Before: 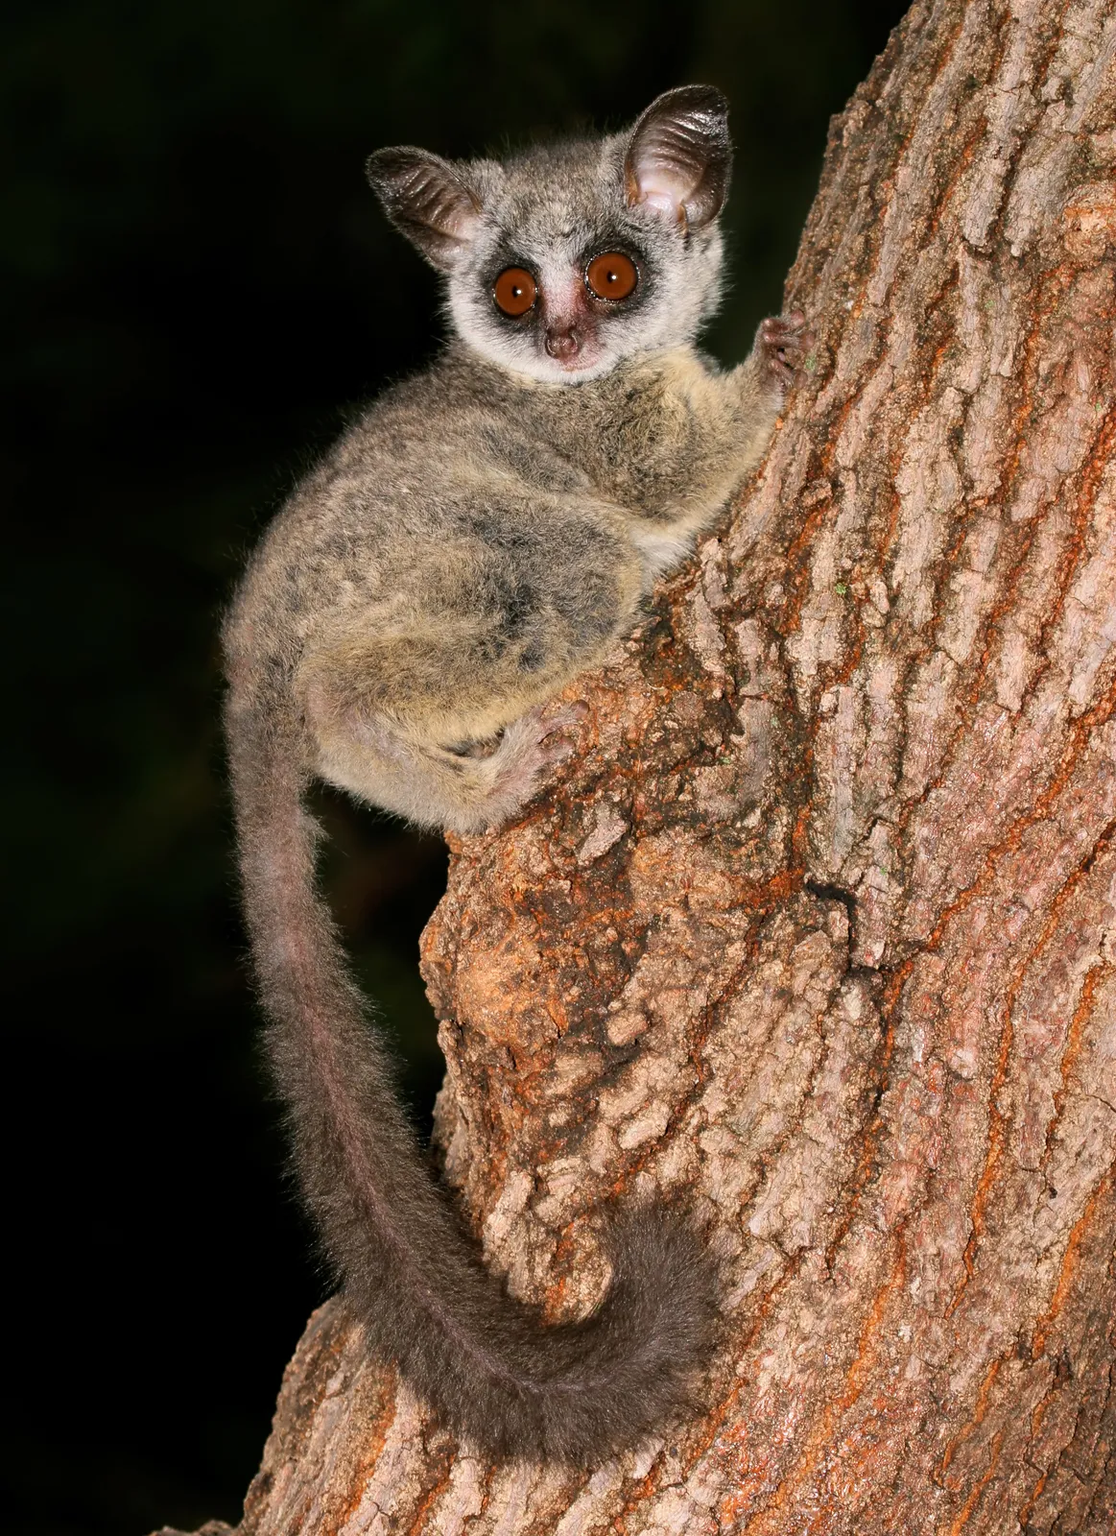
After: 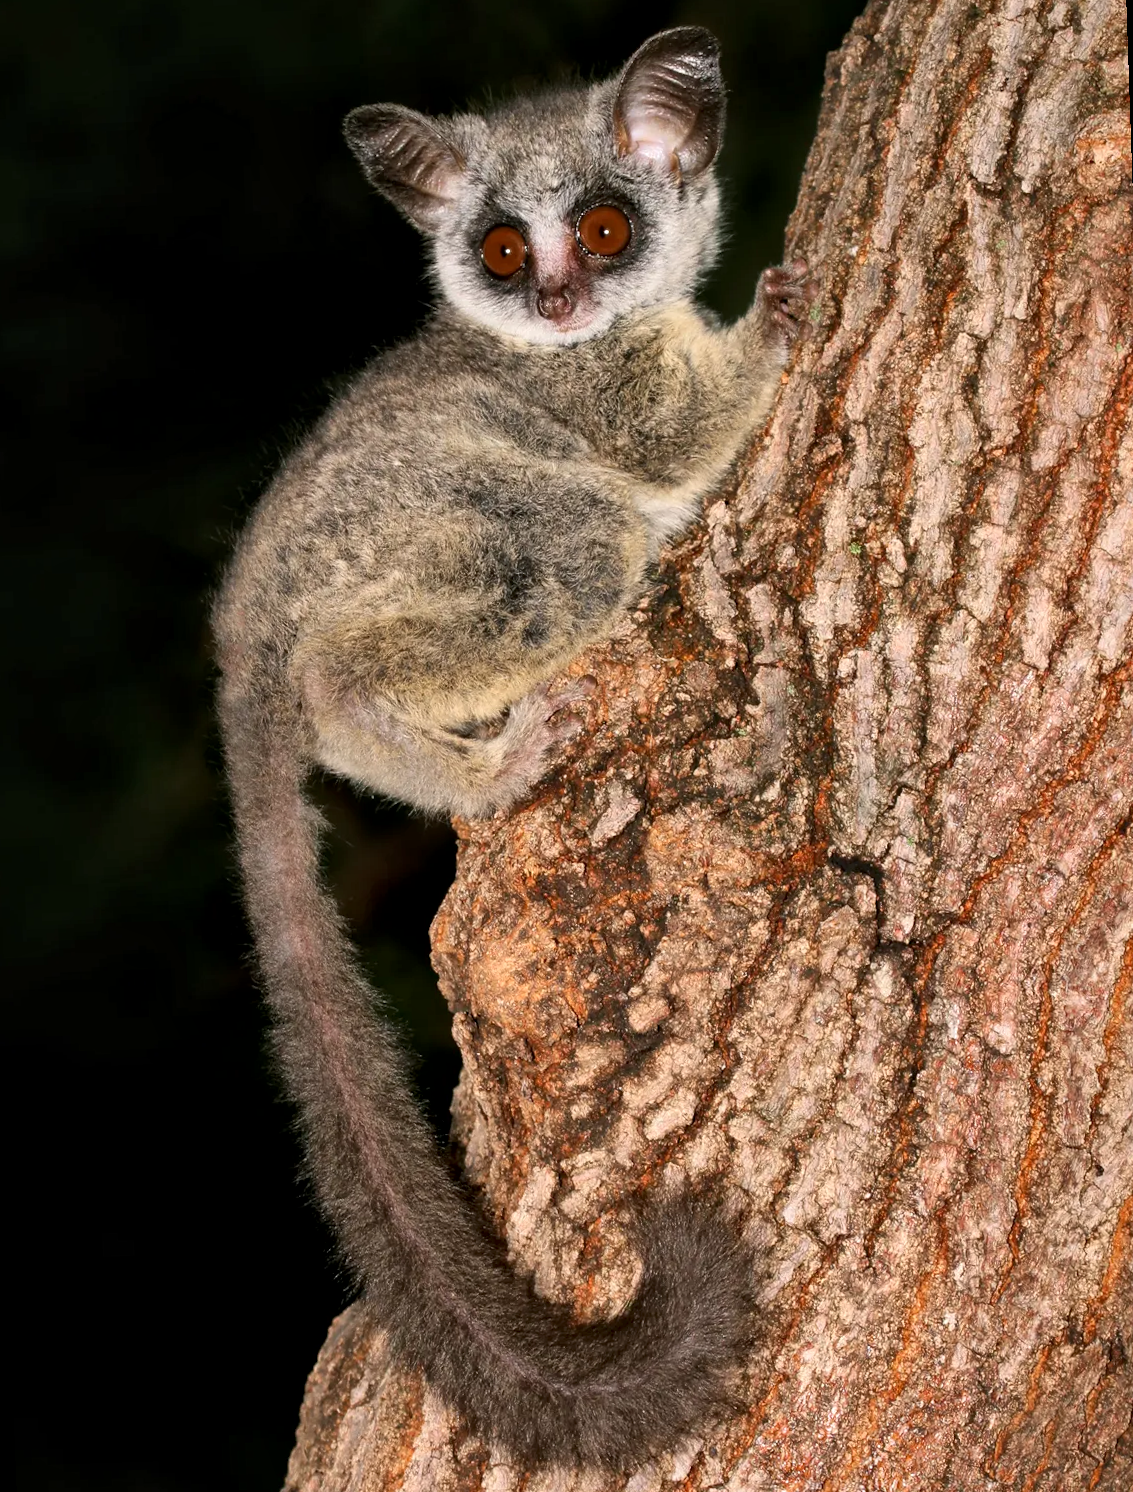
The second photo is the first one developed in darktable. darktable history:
local contrast: mode bilateral grid, contrast 20, coarseness 50, detail 148%, midtone range 0.2
rotate and perspective: rotation -2.12°, lens shift (vertical) 0.009, lens shift (horizontal) -0.008, automatic cropping original format, crop left 0.036, crop right 0.964, crop top 0.05, crop bottom 0.959
